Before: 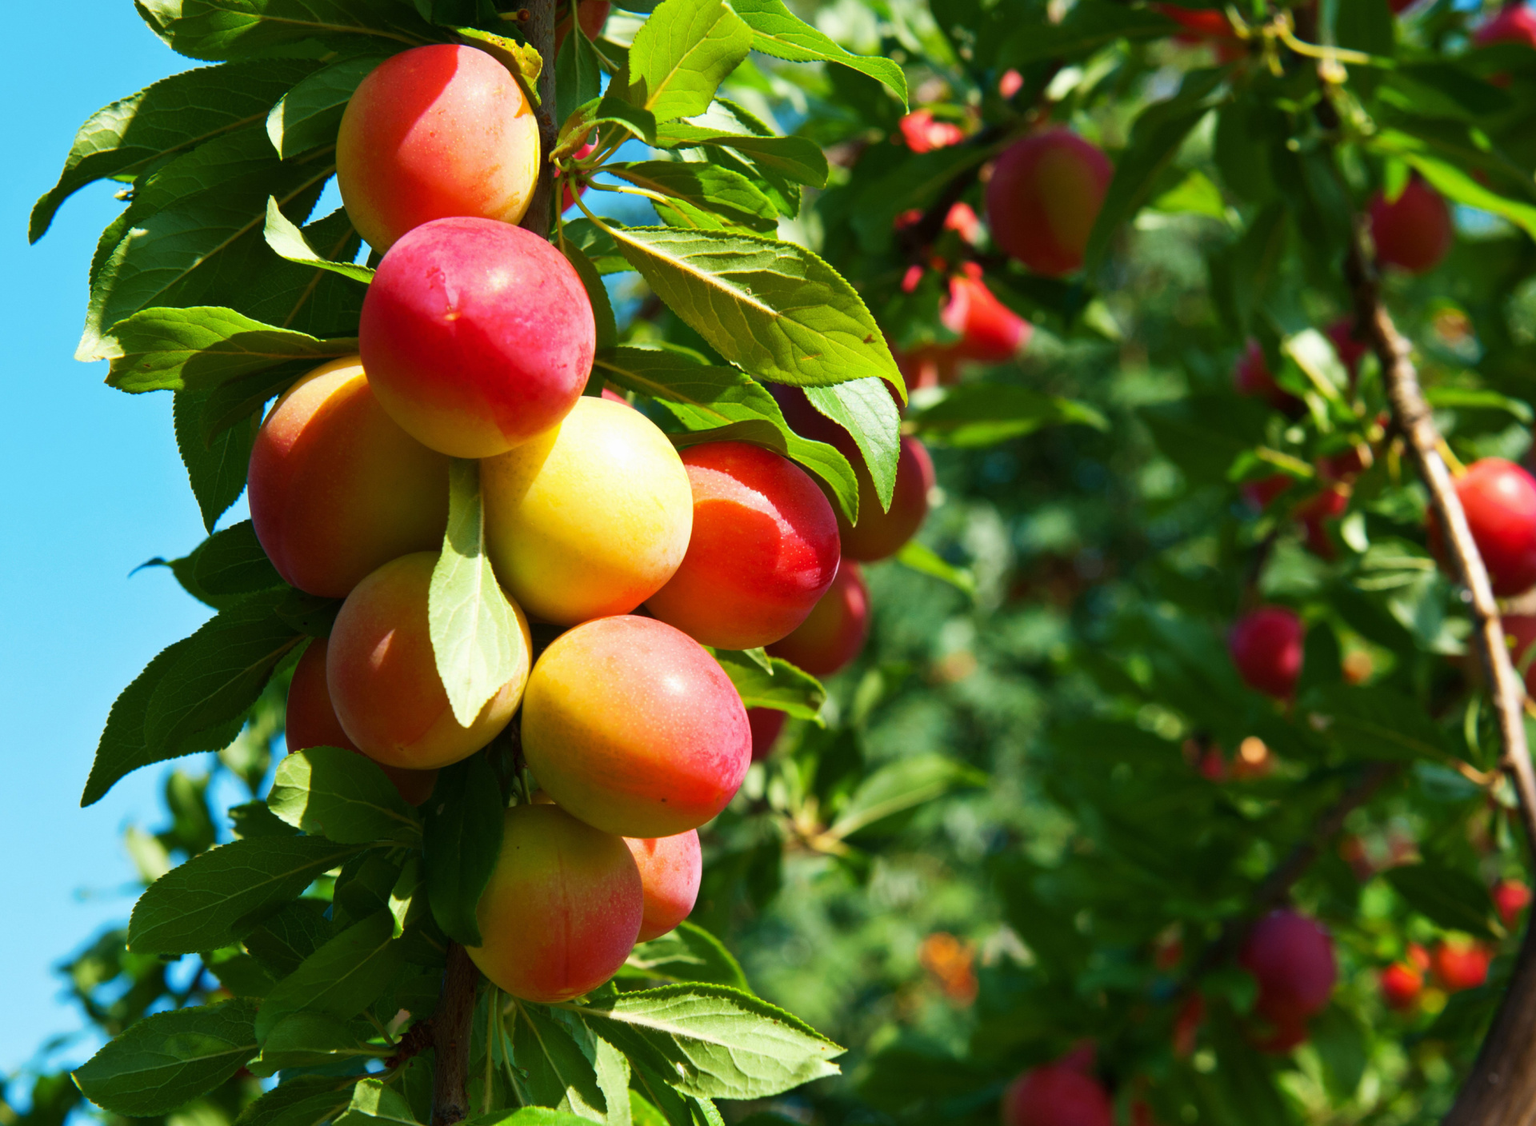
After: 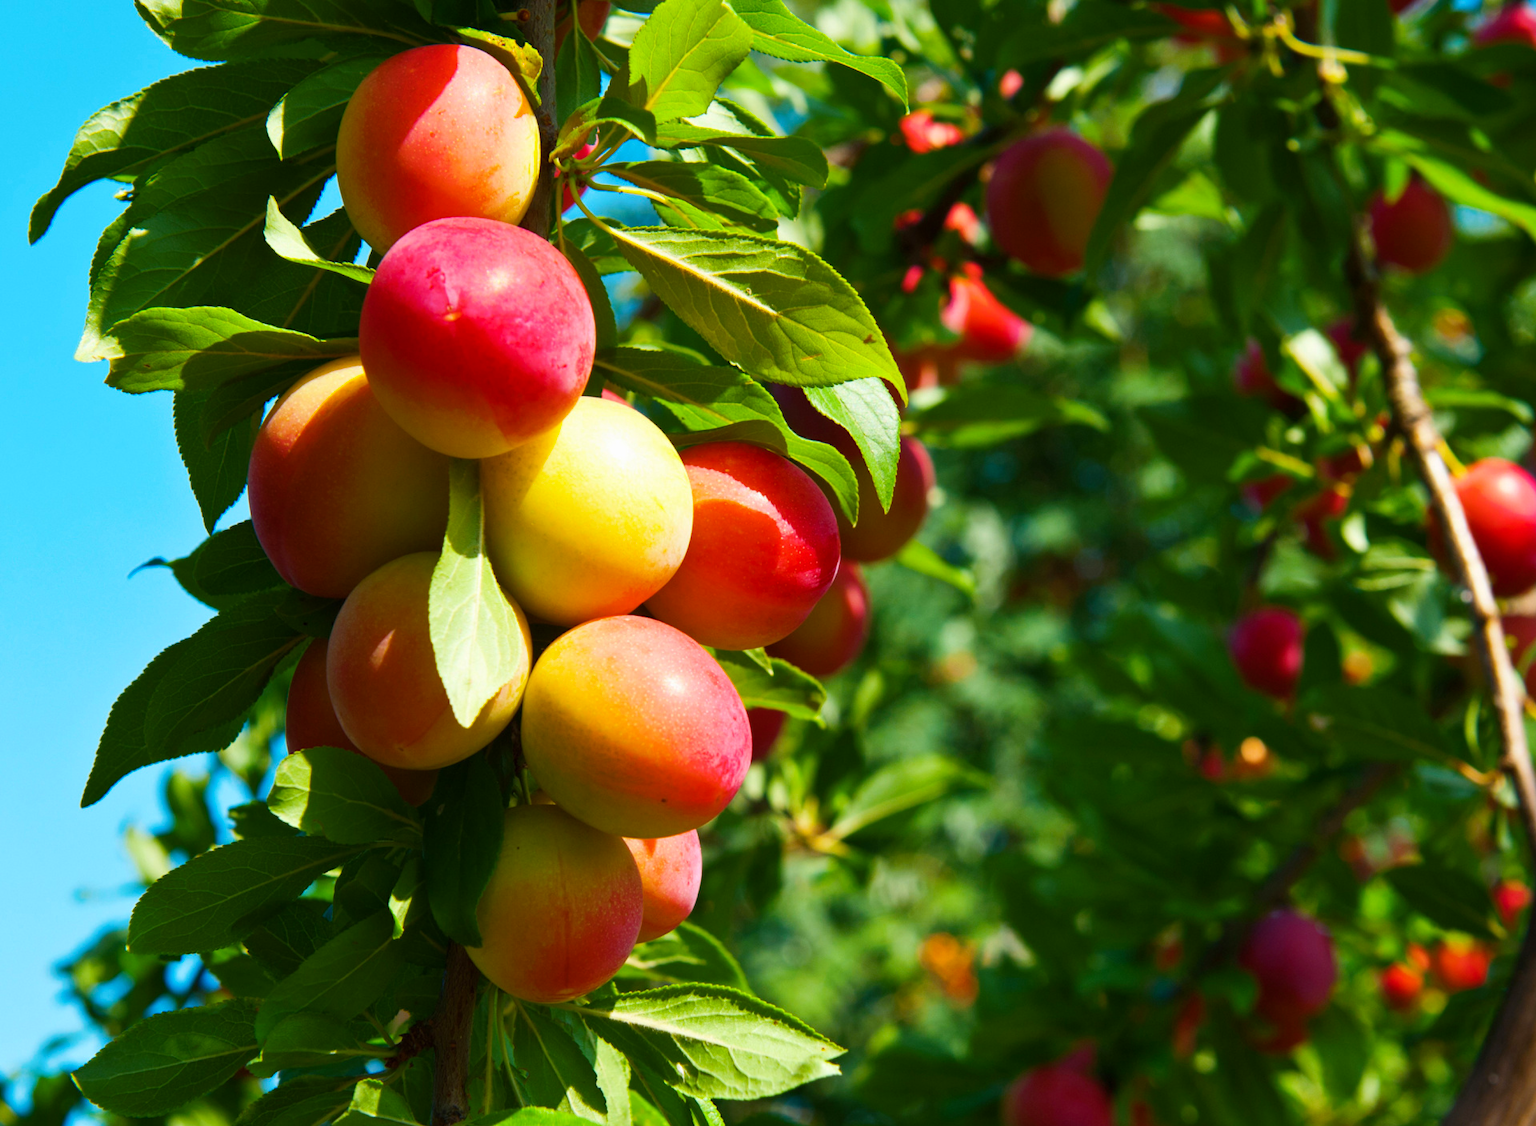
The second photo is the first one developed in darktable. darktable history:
color balance rgb: perceptual saturation grading › global saturation 10.432%, global vibrance 20%
